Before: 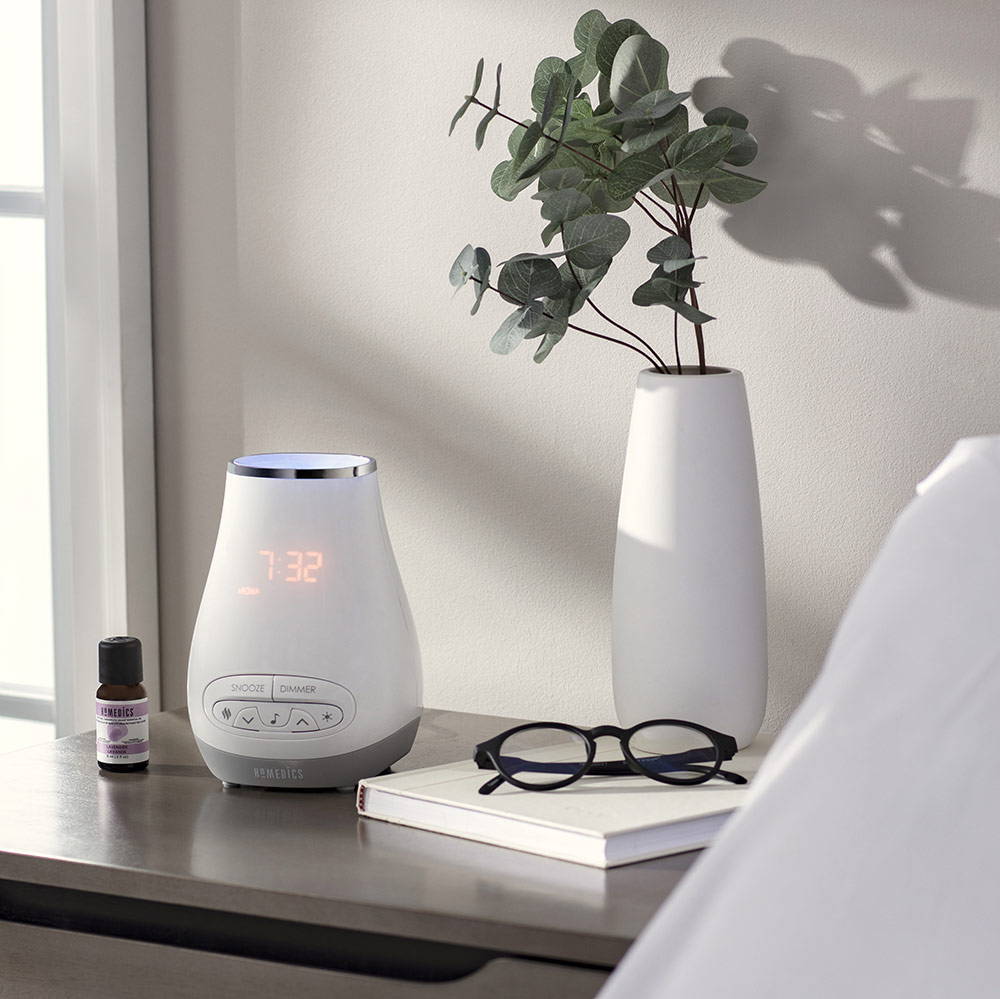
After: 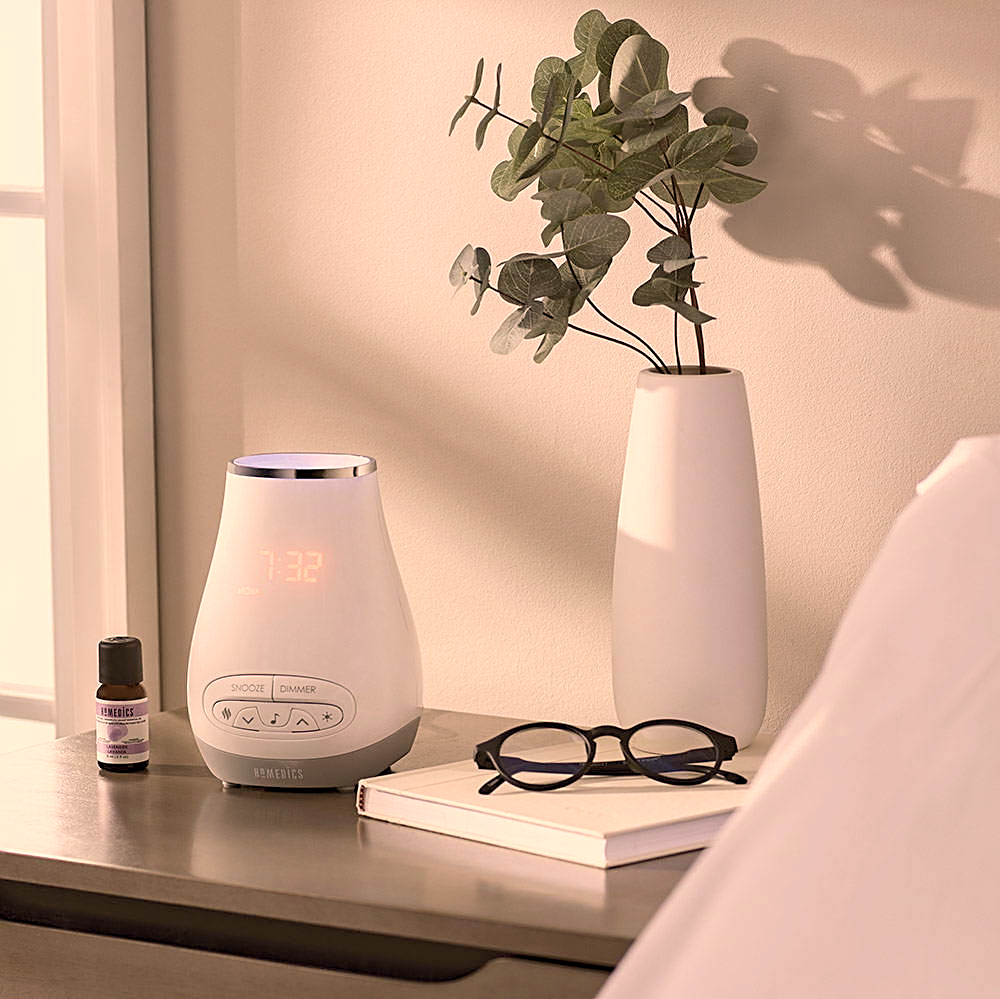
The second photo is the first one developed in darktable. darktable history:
color balance rgb: shadows lift › luminance -5%, shadows lift › chroma 1.1%, shadows lift › hue 219°, power › luminance 10%, power › chroma 2.83%, power › hue 60°, highlights gain › chroma 4.52%, highlights gain › hue 33.33°, saturation formula JzAzBz (2021)
sharpen: on, module defaults
base curve: curves: ch0 [(0, 0) (0.472, 0.508) (1, 1)]
